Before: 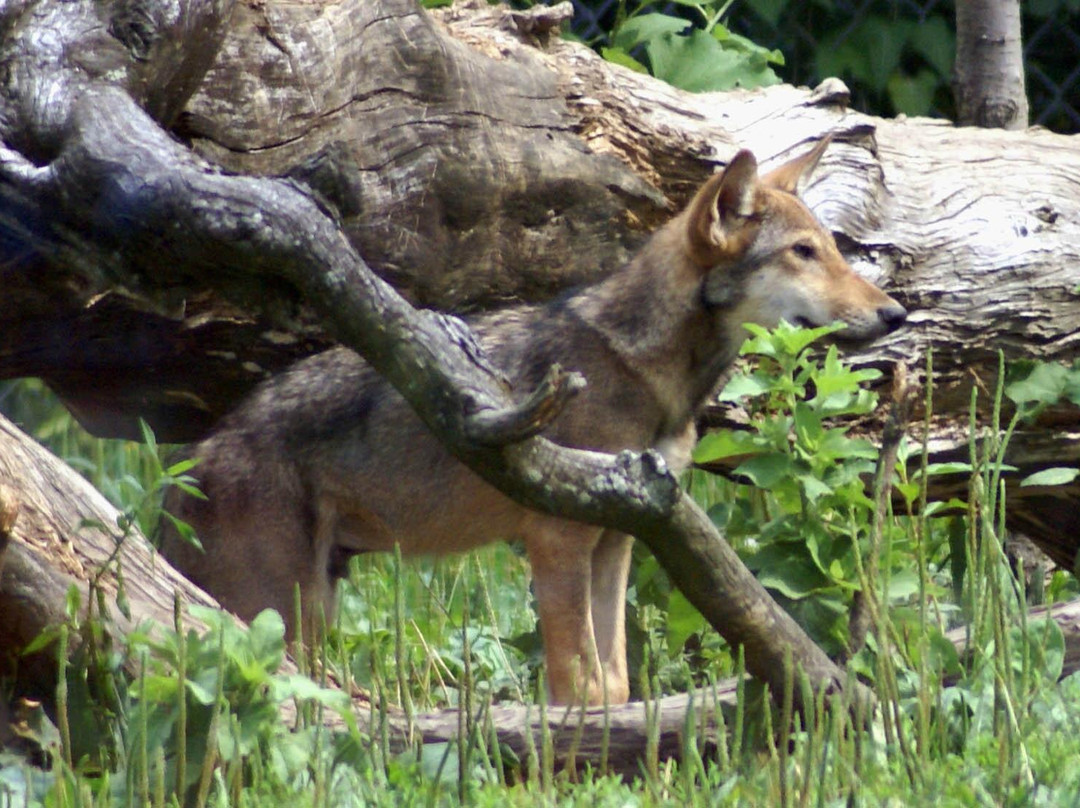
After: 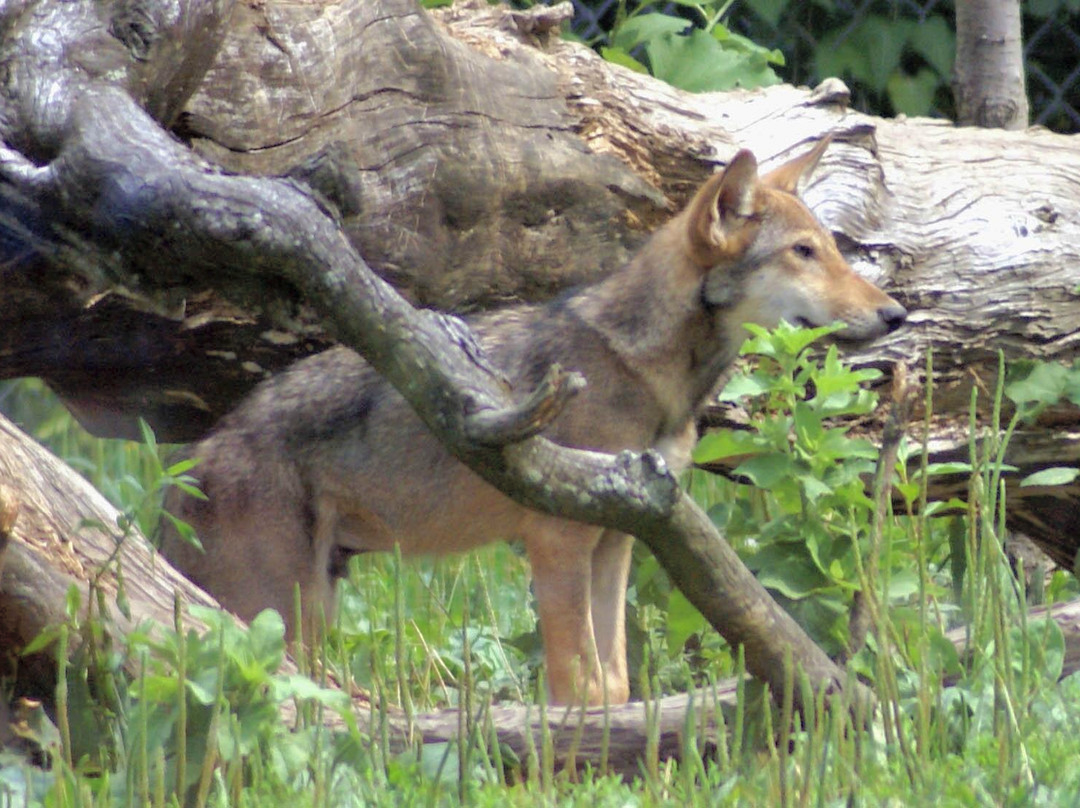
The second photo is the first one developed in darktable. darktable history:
tone curve: curves: ch0 [(0, 0) (0.004, 0.008) (0.077, 0.156) (0.169, 0.29) (0.774, 0.774) (1, 1)], color space Lab, independent channels, preserve colors none
